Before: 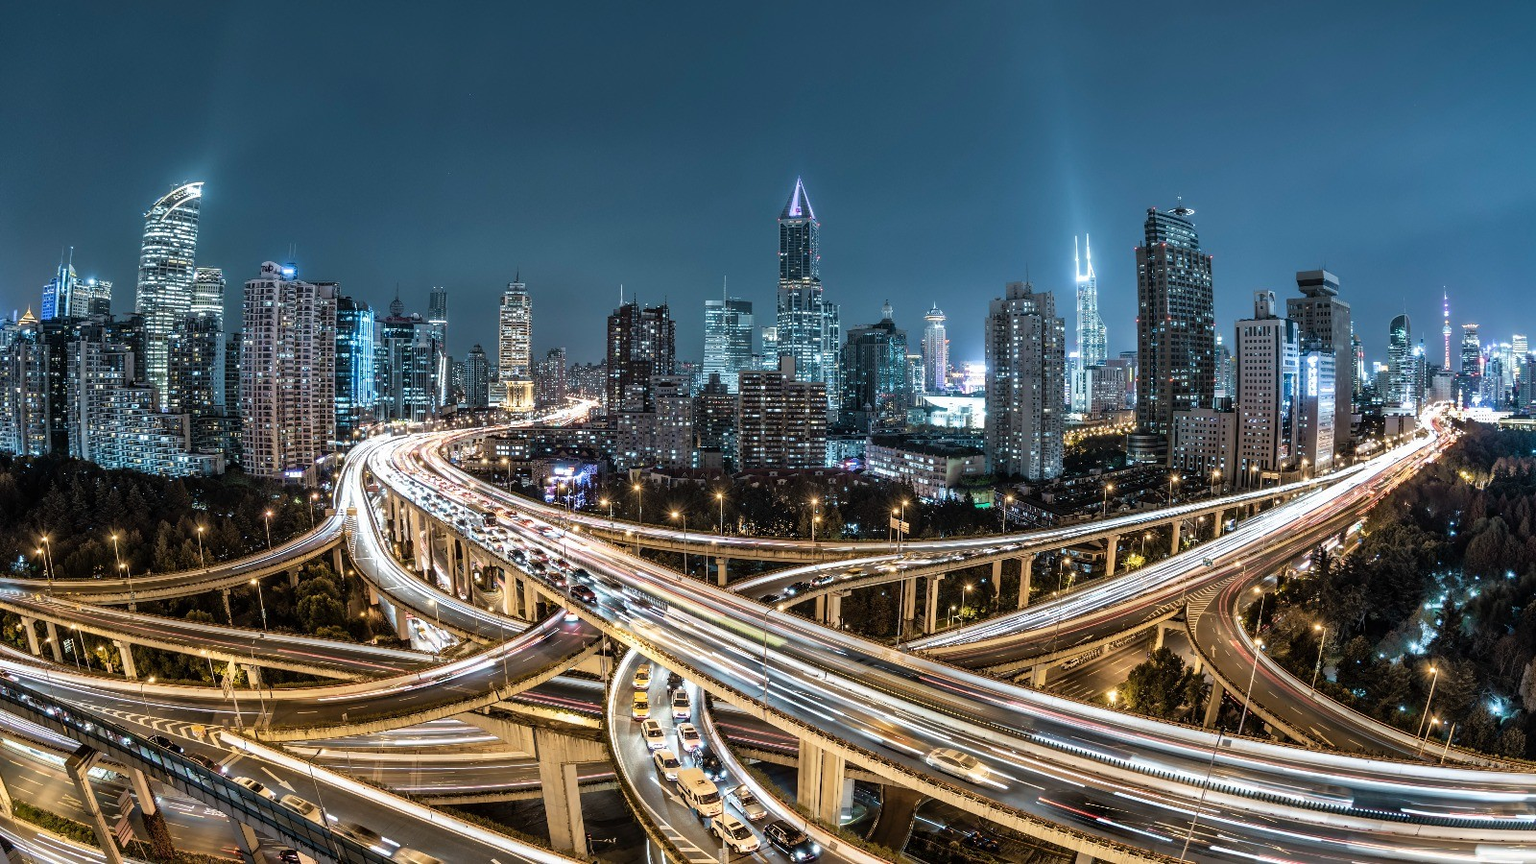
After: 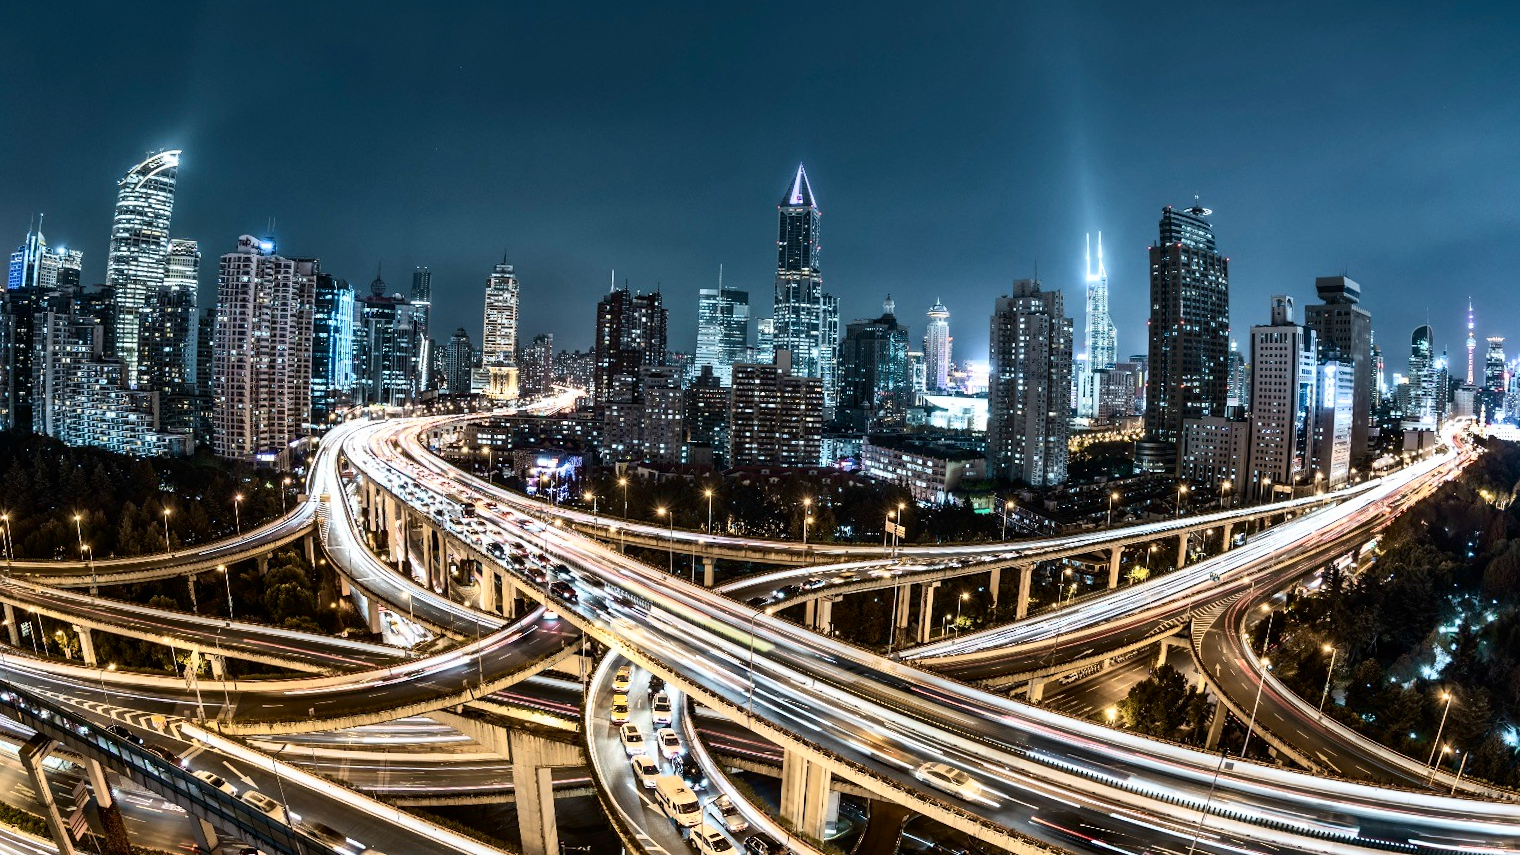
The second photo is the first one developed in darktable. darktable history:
contrast brightness saturation: contrast 0.28
crop and rotate: angle -1.69°
